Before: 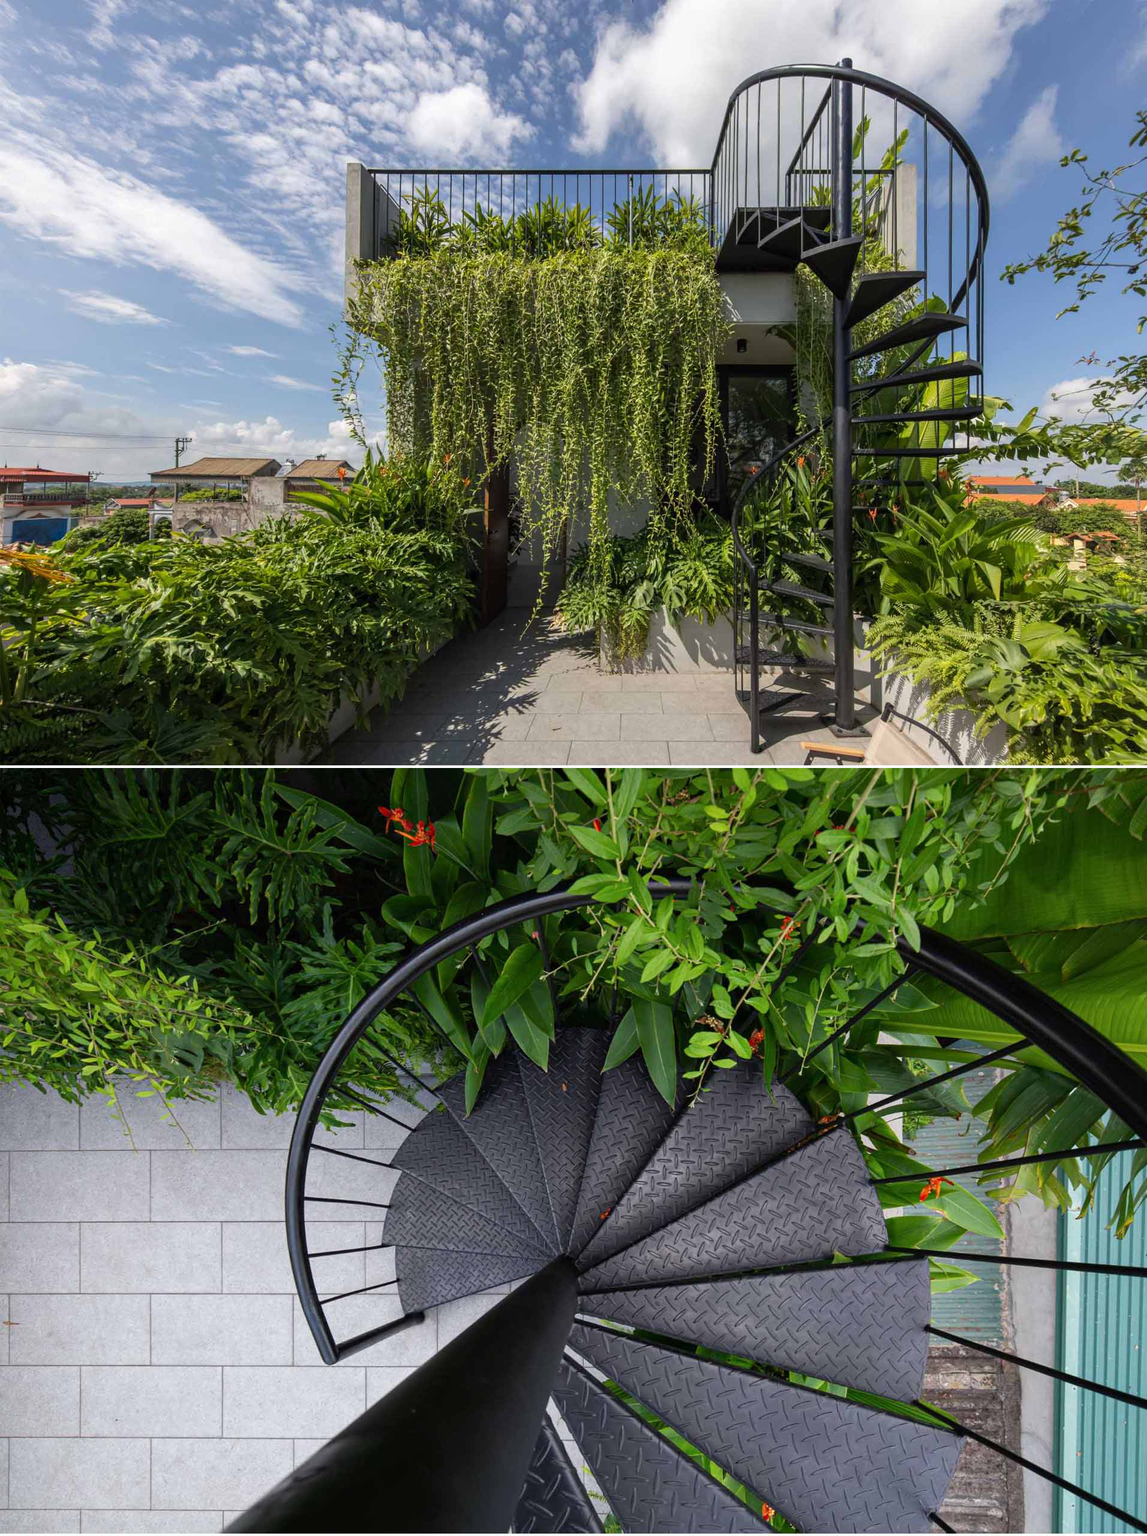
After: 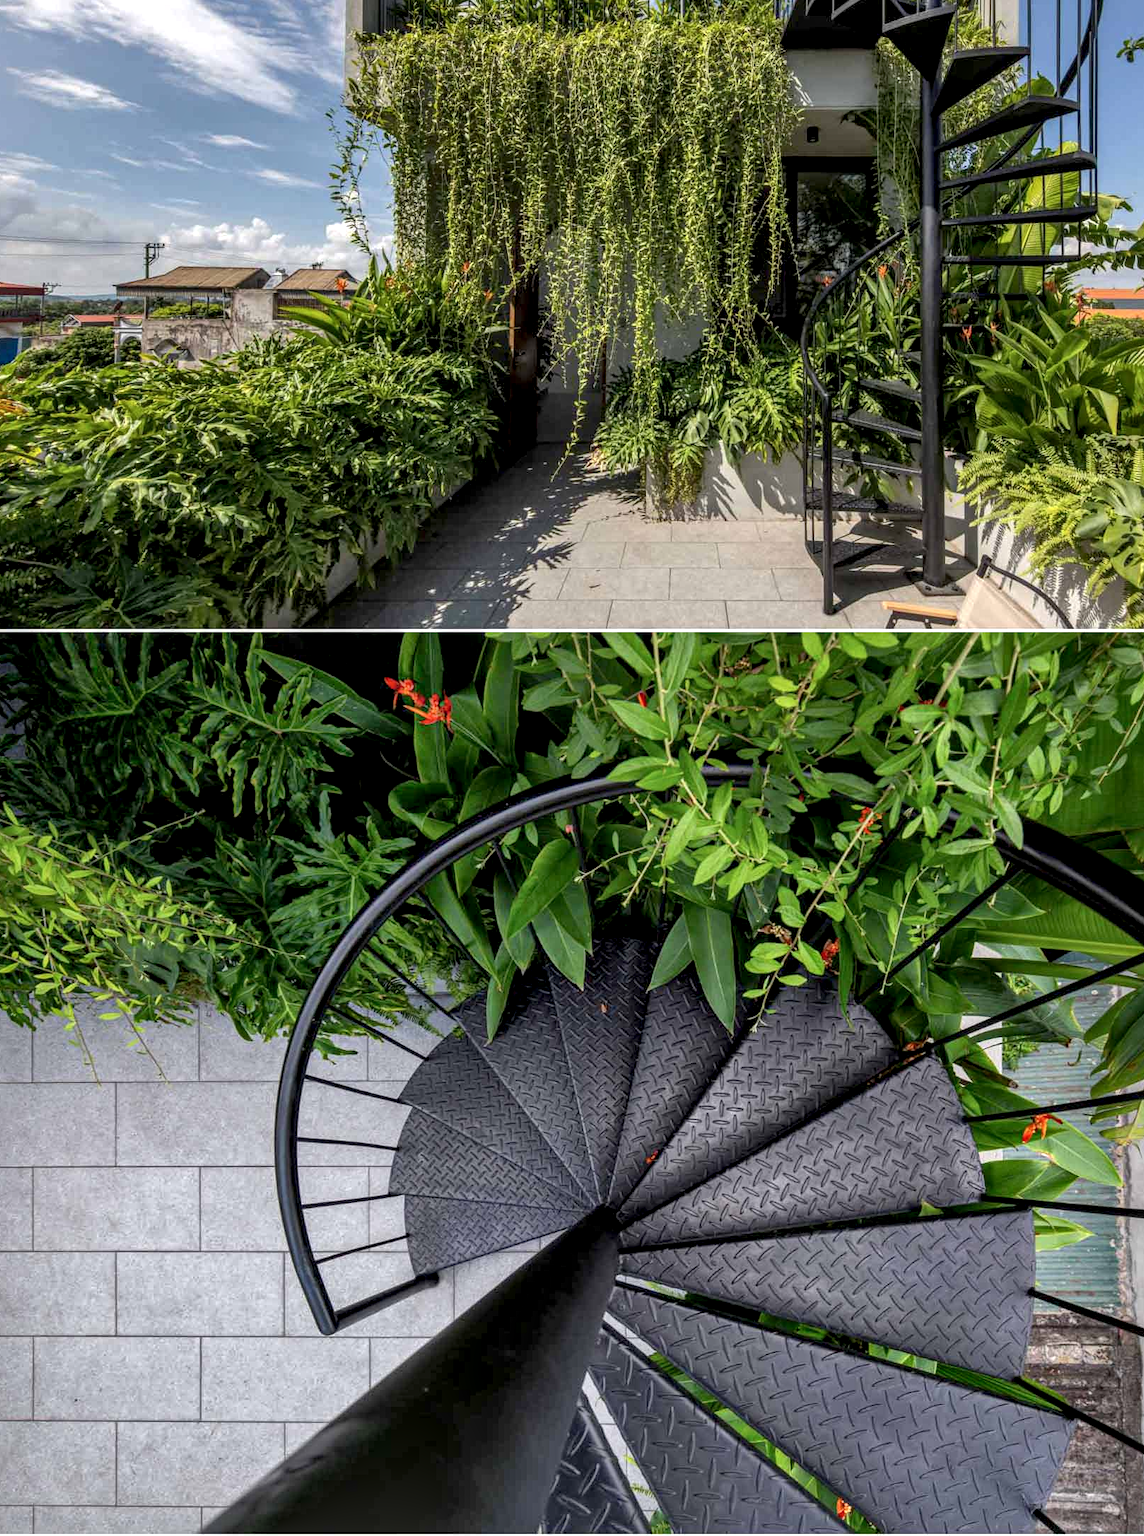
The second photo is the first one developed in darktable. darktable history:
local contrast: highlights 60%, shadows 63%, detail 160%
crop and rotate: left 4.602%, top 15.101%, right 10.672%
shadows and highlights: on, module defaults
